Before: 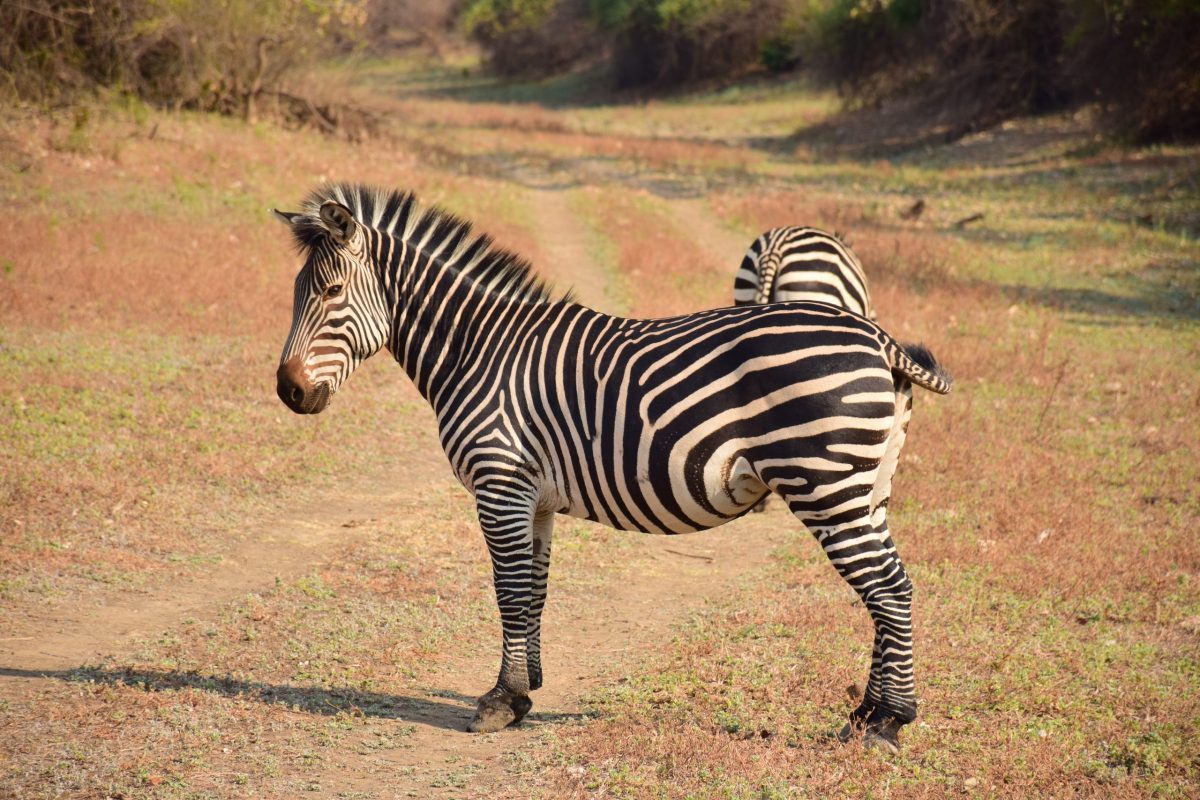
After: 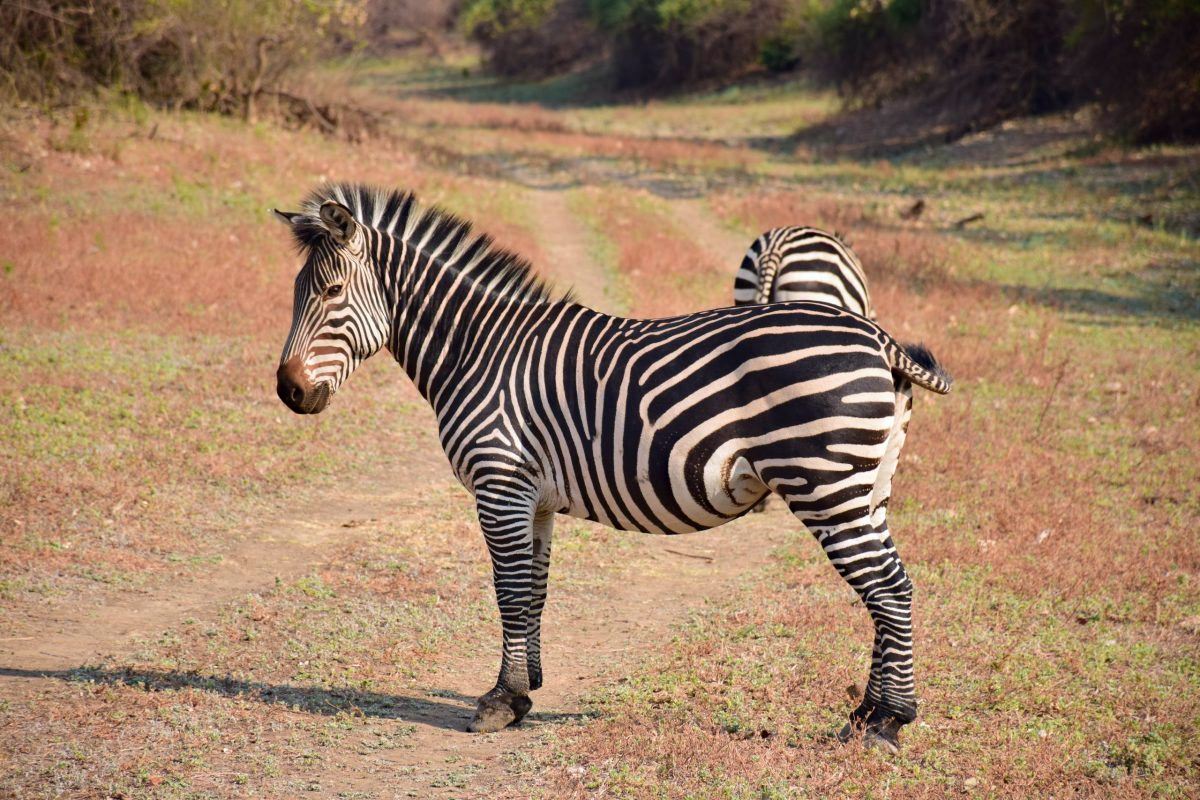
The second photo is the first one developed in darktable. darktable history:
haze removal: compatibility mode true, adaptive false
color calibration: illuminant as shot in camera, x 0.358, y 0.373, temperature 4628.91 K
